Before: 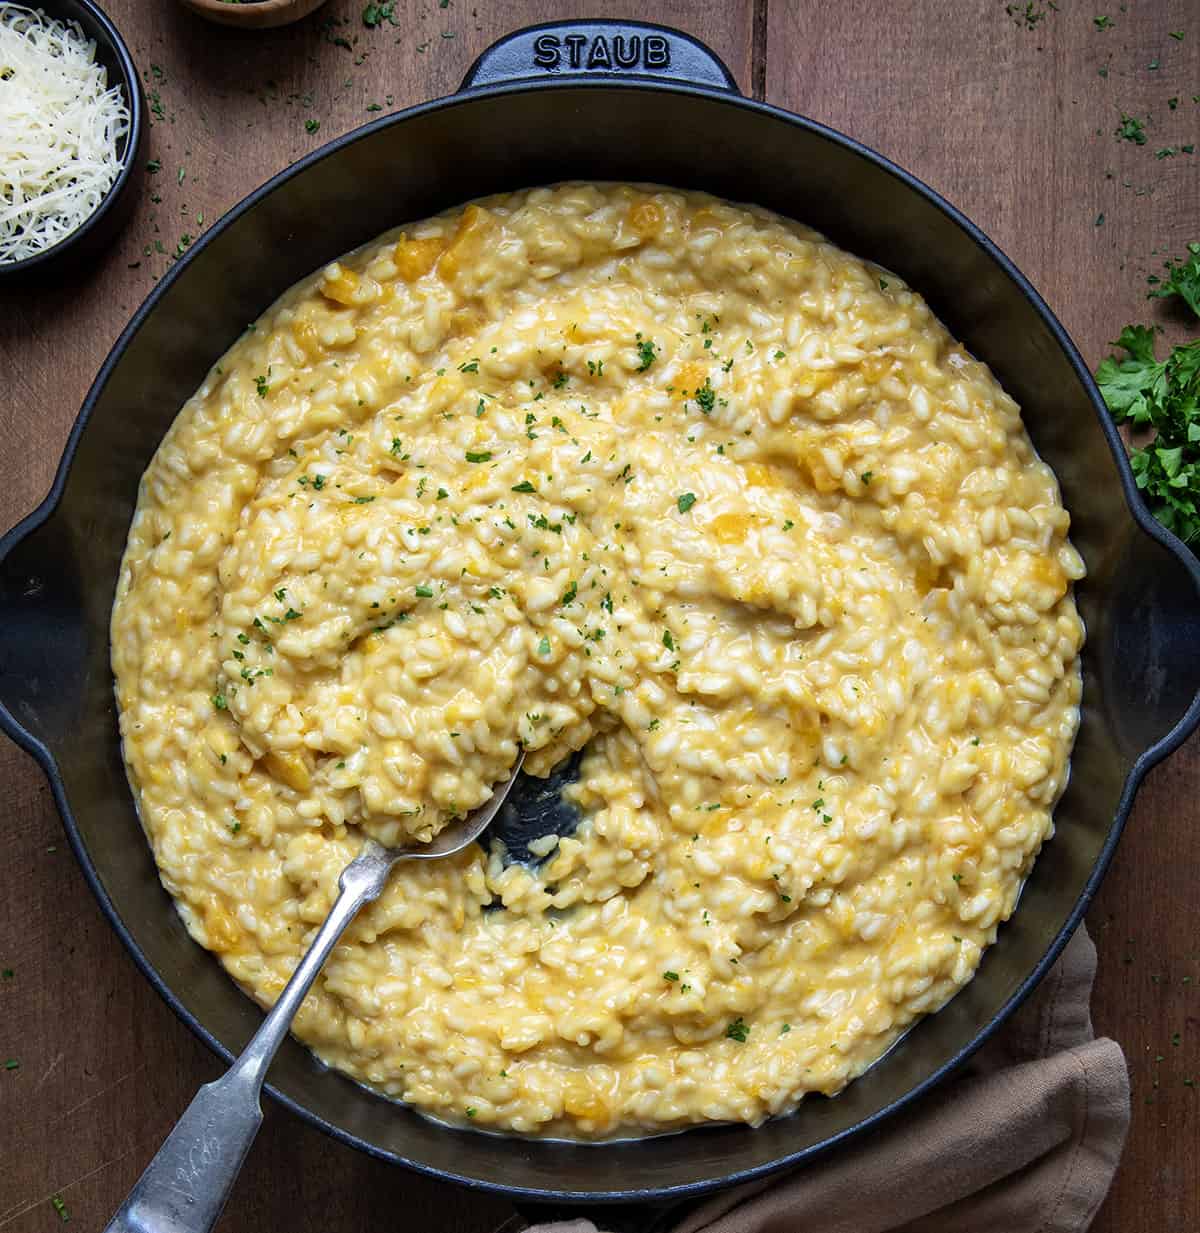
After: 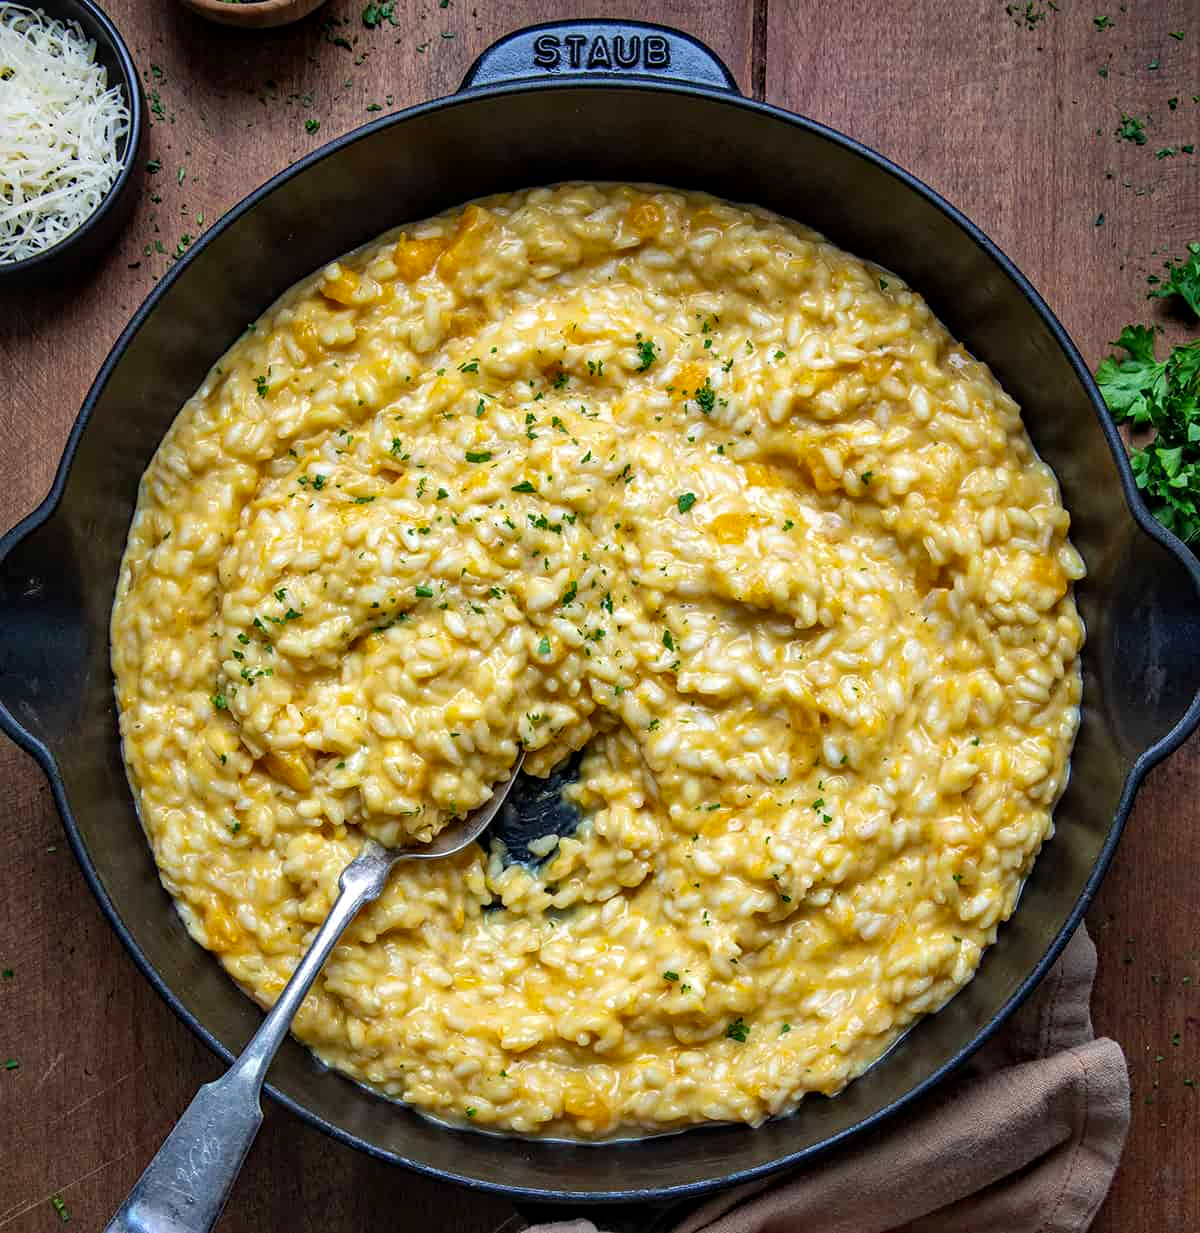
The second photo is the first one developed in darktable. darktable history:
shadows and highlights: radius 127.64, shadows 30.53, highlights -31.16, low approximation 0.01, soften with gaussian
local contrast: on, module defaults
haze removal: compatibility mode true, adaptive false
